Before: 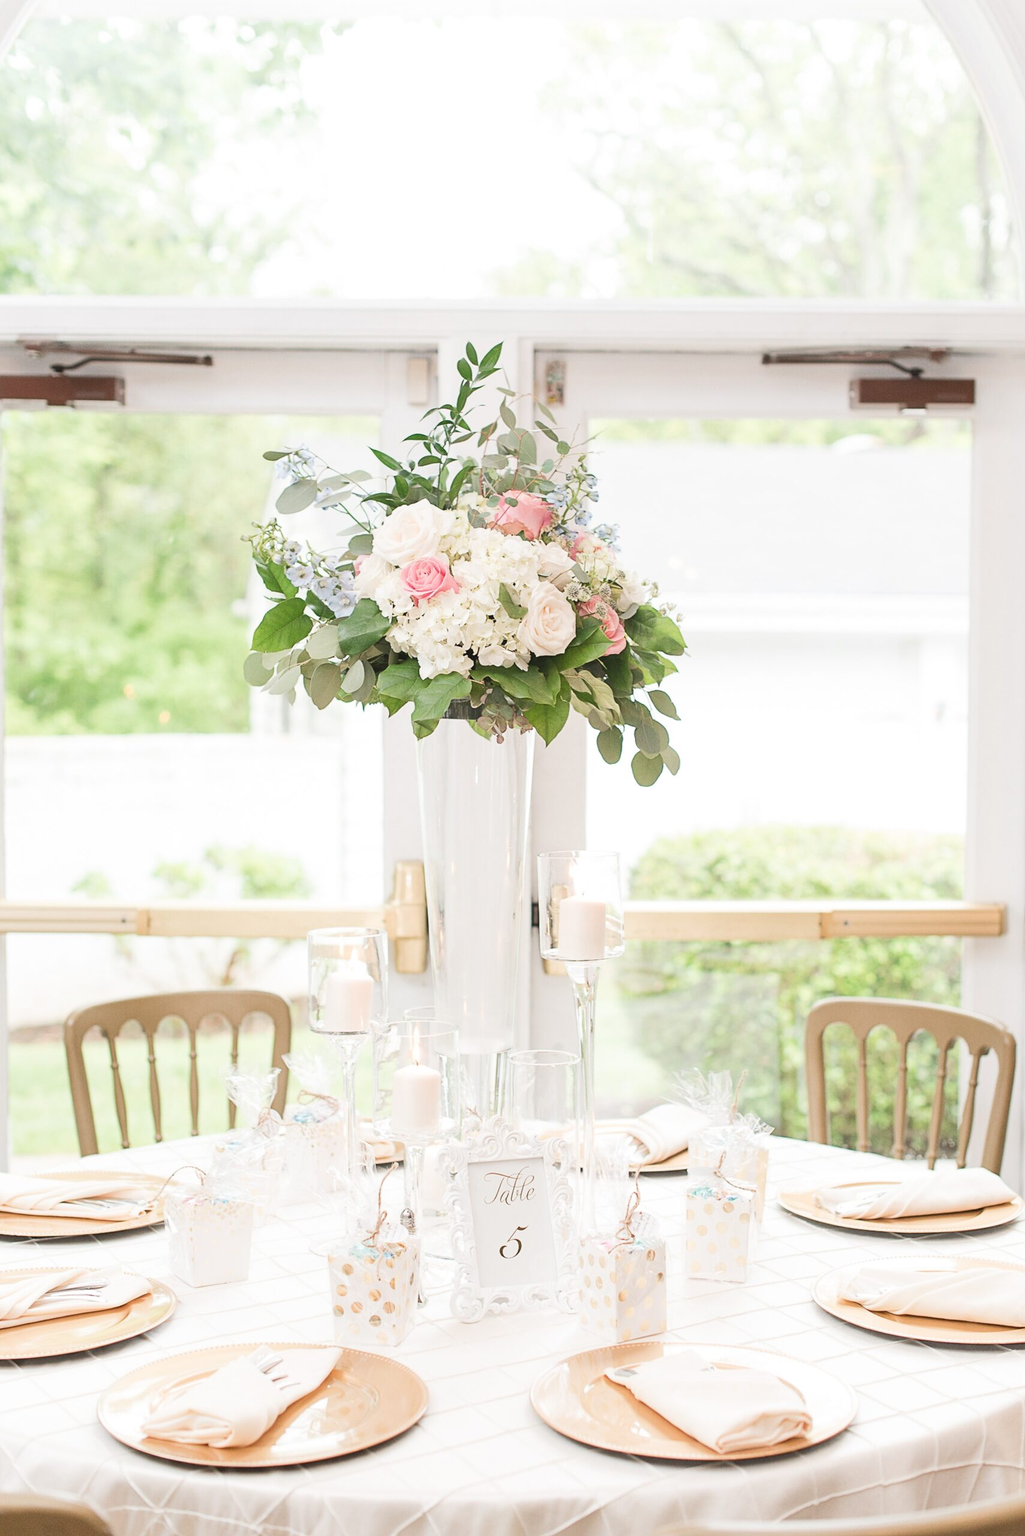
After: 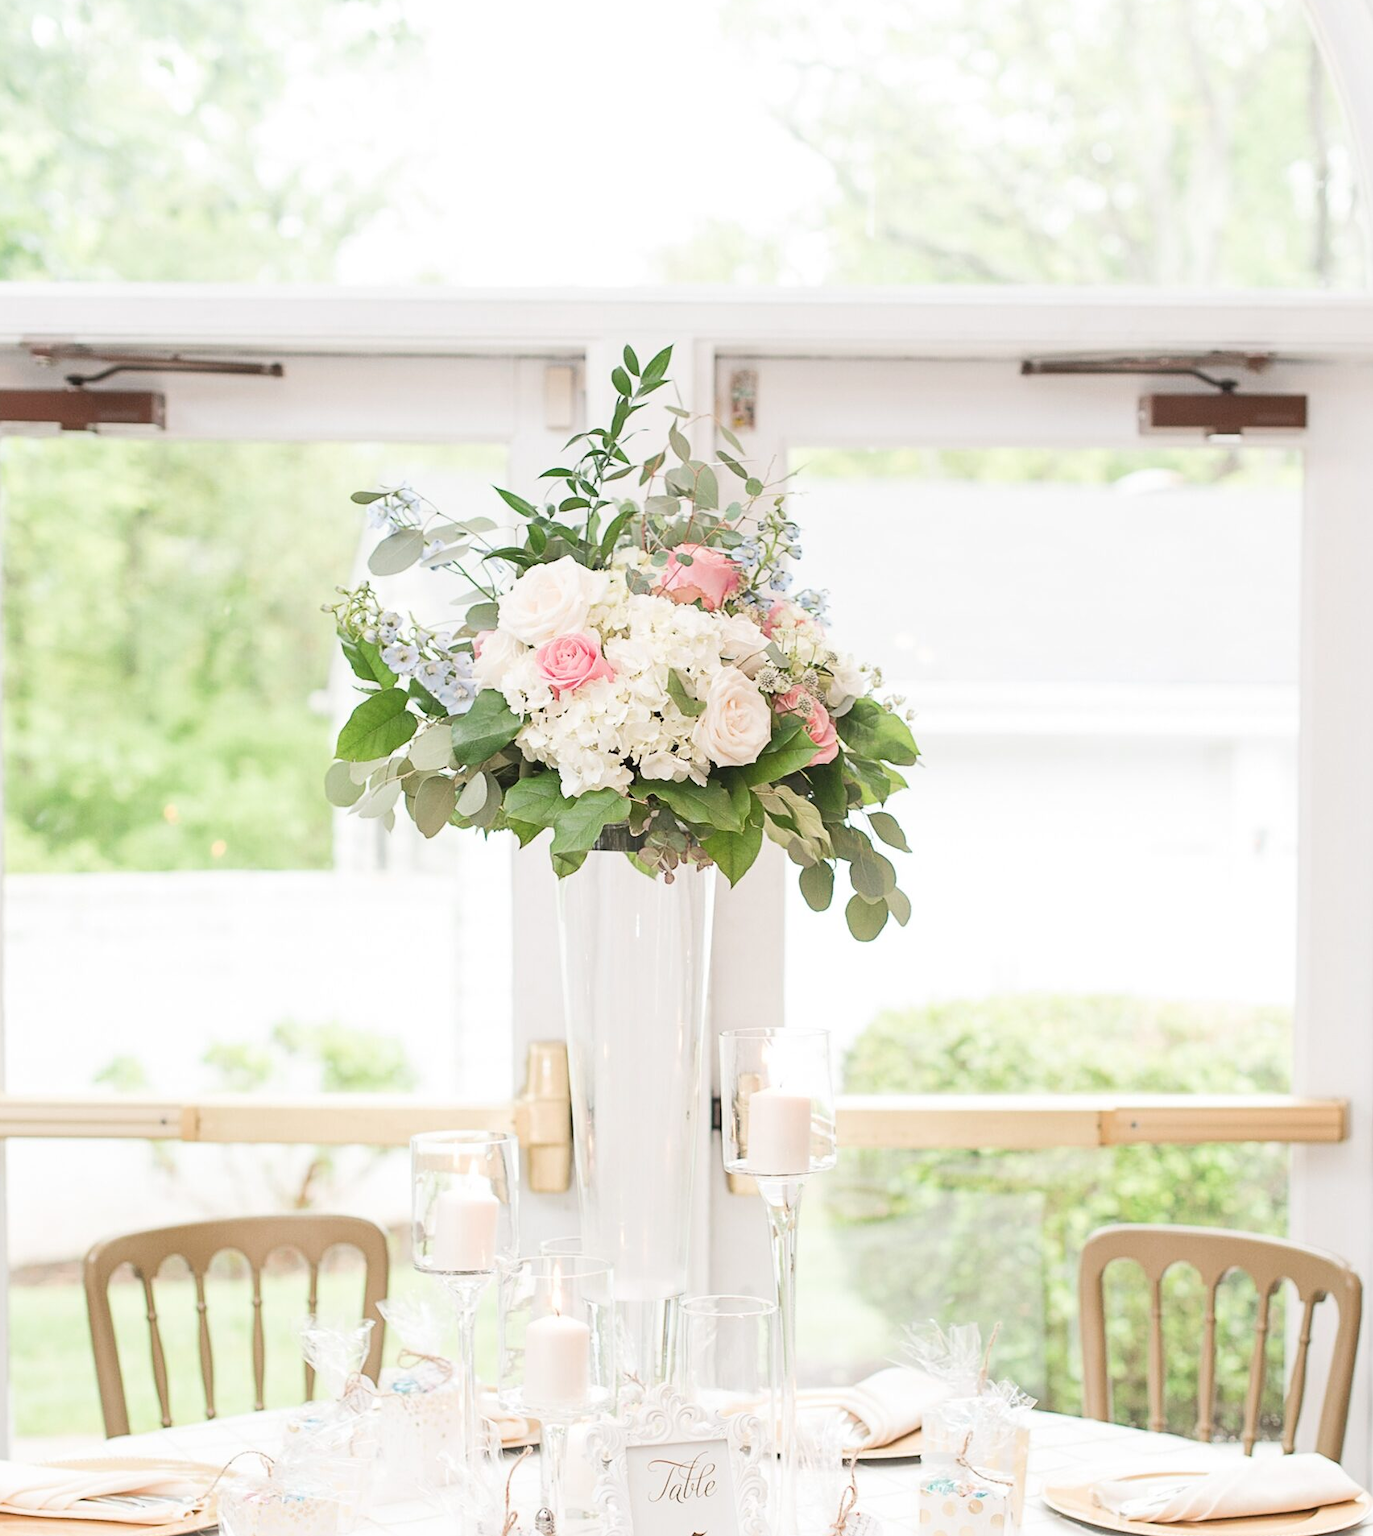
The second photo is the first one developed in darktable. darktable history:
crop: left 0.217%, top 5.564%, bottom 19.919%
